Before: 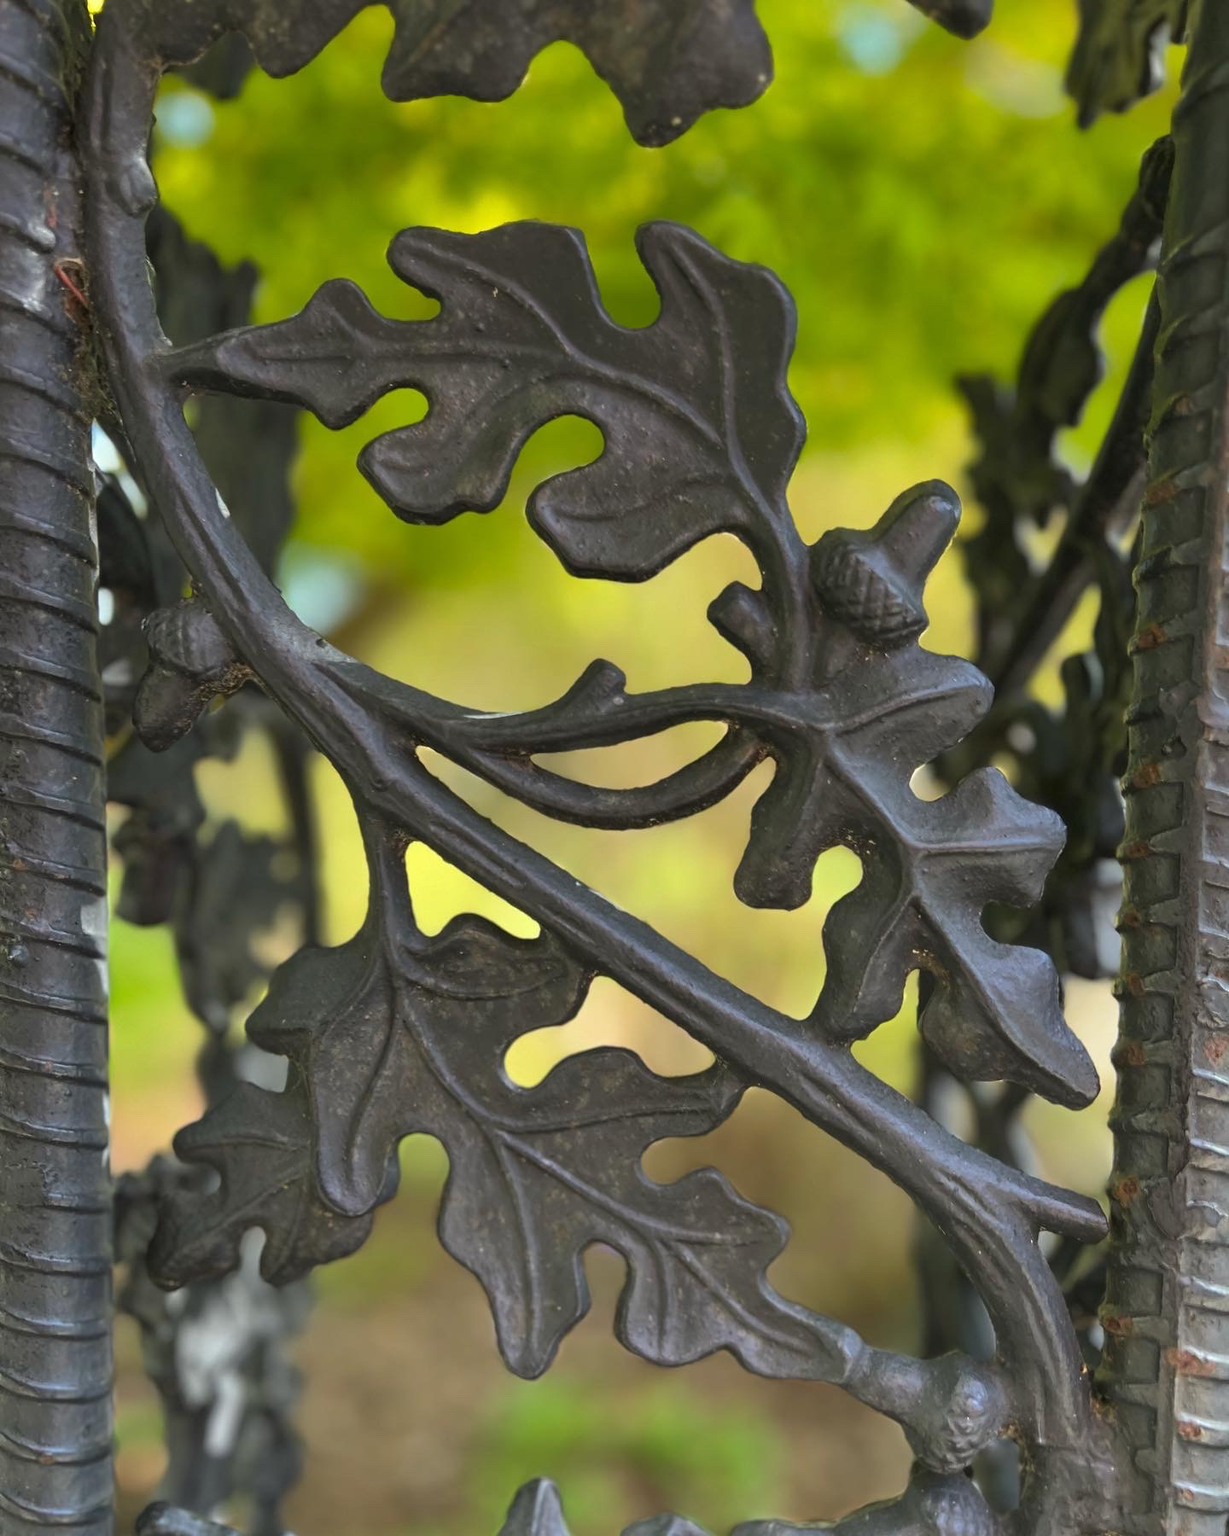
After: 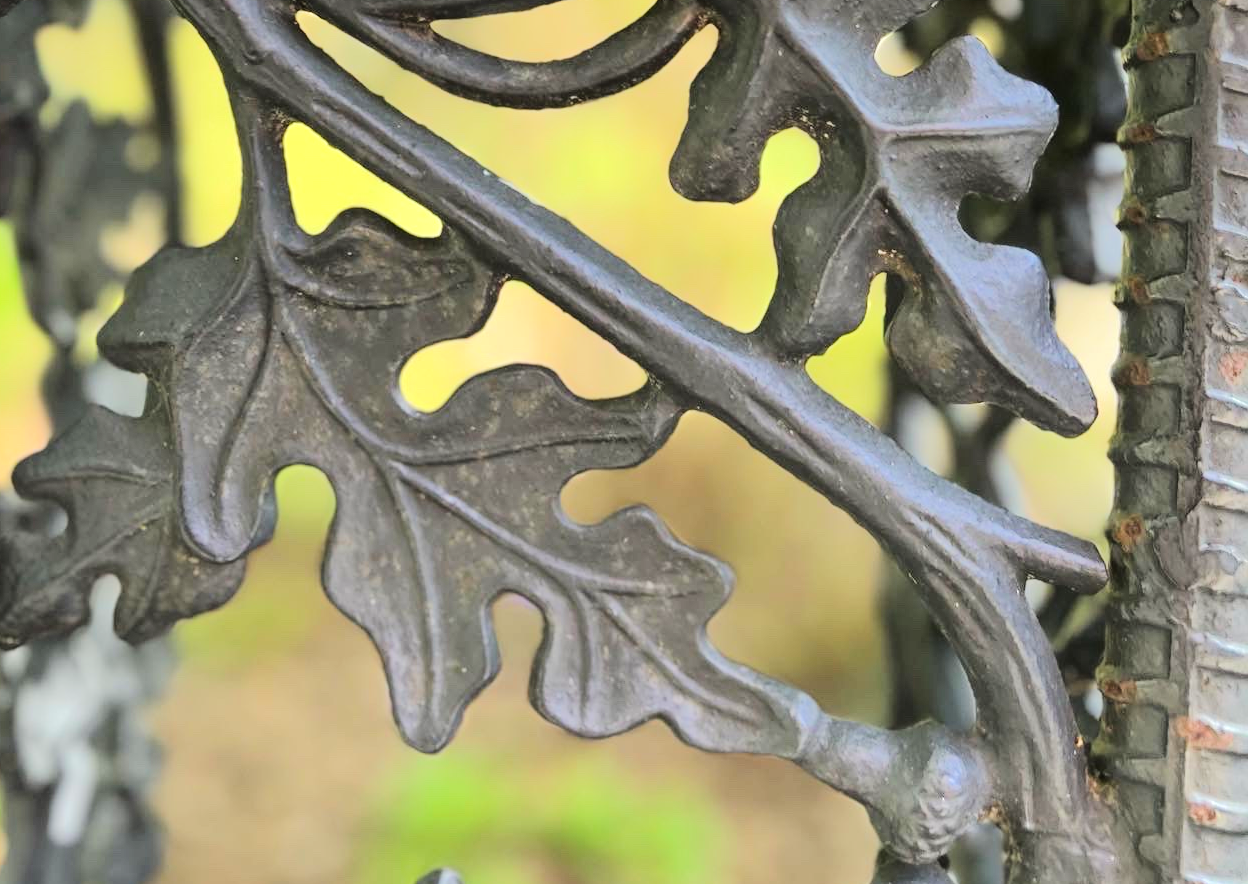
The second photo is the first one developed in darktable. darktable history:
crop and rotate: left 13.278%, top 47.978%, bottom 2.882%
tone equalizer: -7 EV 0.141 EV, -6 EV 0.639 EV, -5 EV 1.15 EV, -4 EV 1.34 EV, -3 EV 1.17 EV, -2 EV 0.6 EV, -1 EV 0.15 EV, edges refinement/feathering 500, mask exposure compensation -1.57 EV, preserve details no
